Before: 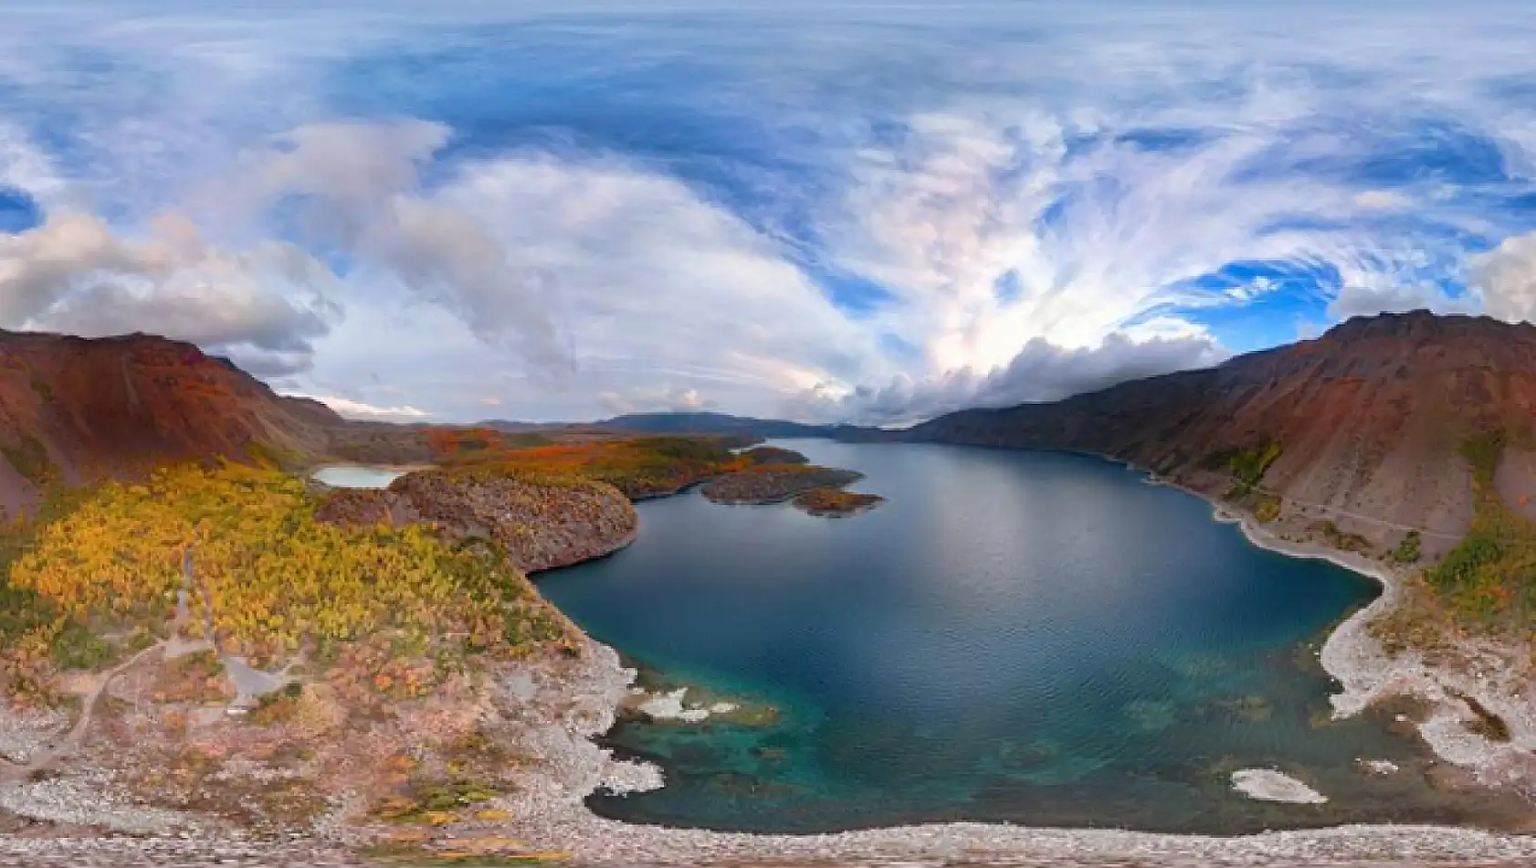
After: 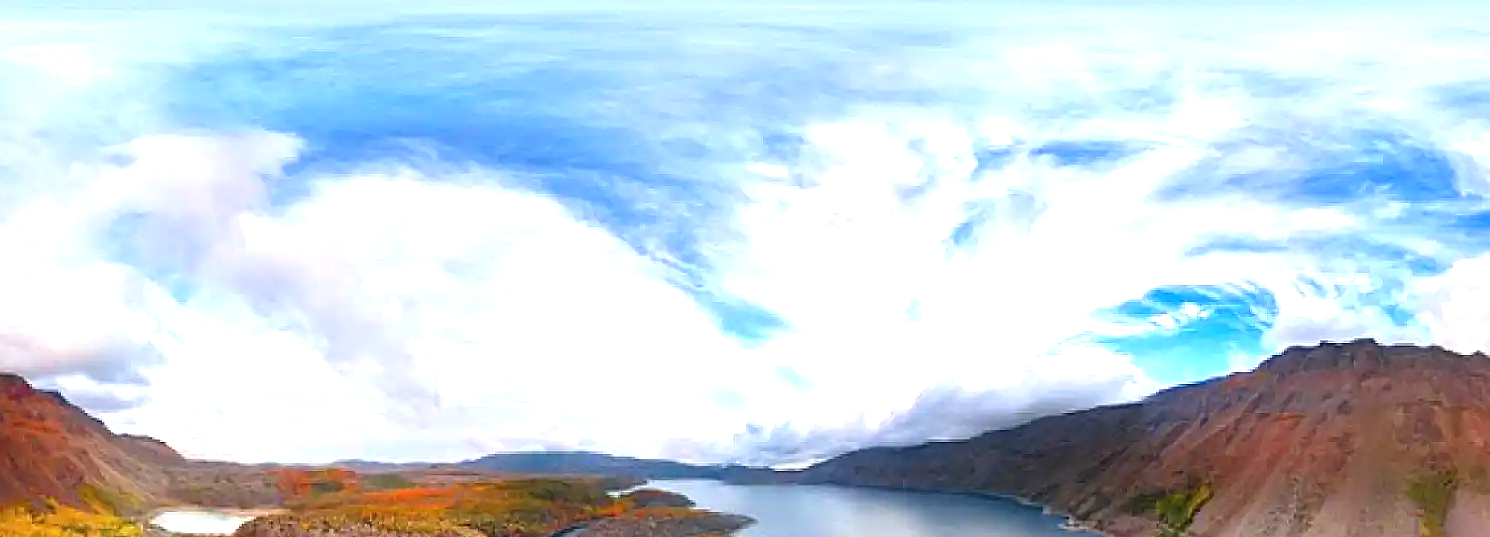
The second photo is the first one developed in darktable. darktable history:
crop and rotate: left 11.408%, bottom 43.426%
exposure: exposure 1.158 EV, compensate highlight preservation false
sharpen: on, module defaults
